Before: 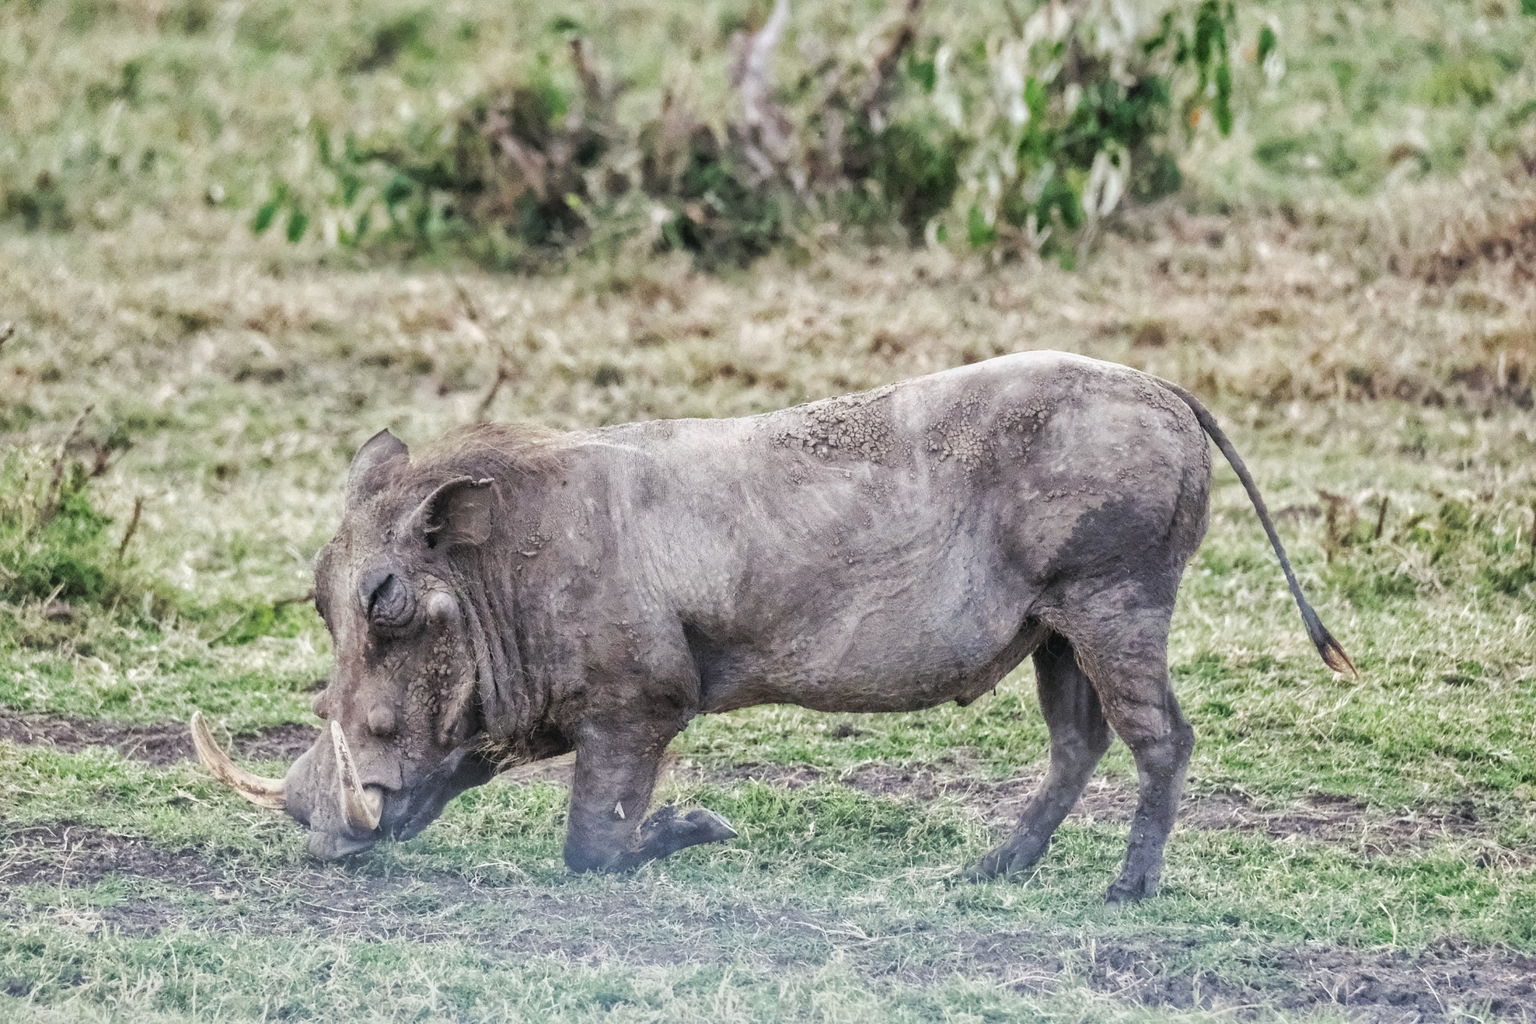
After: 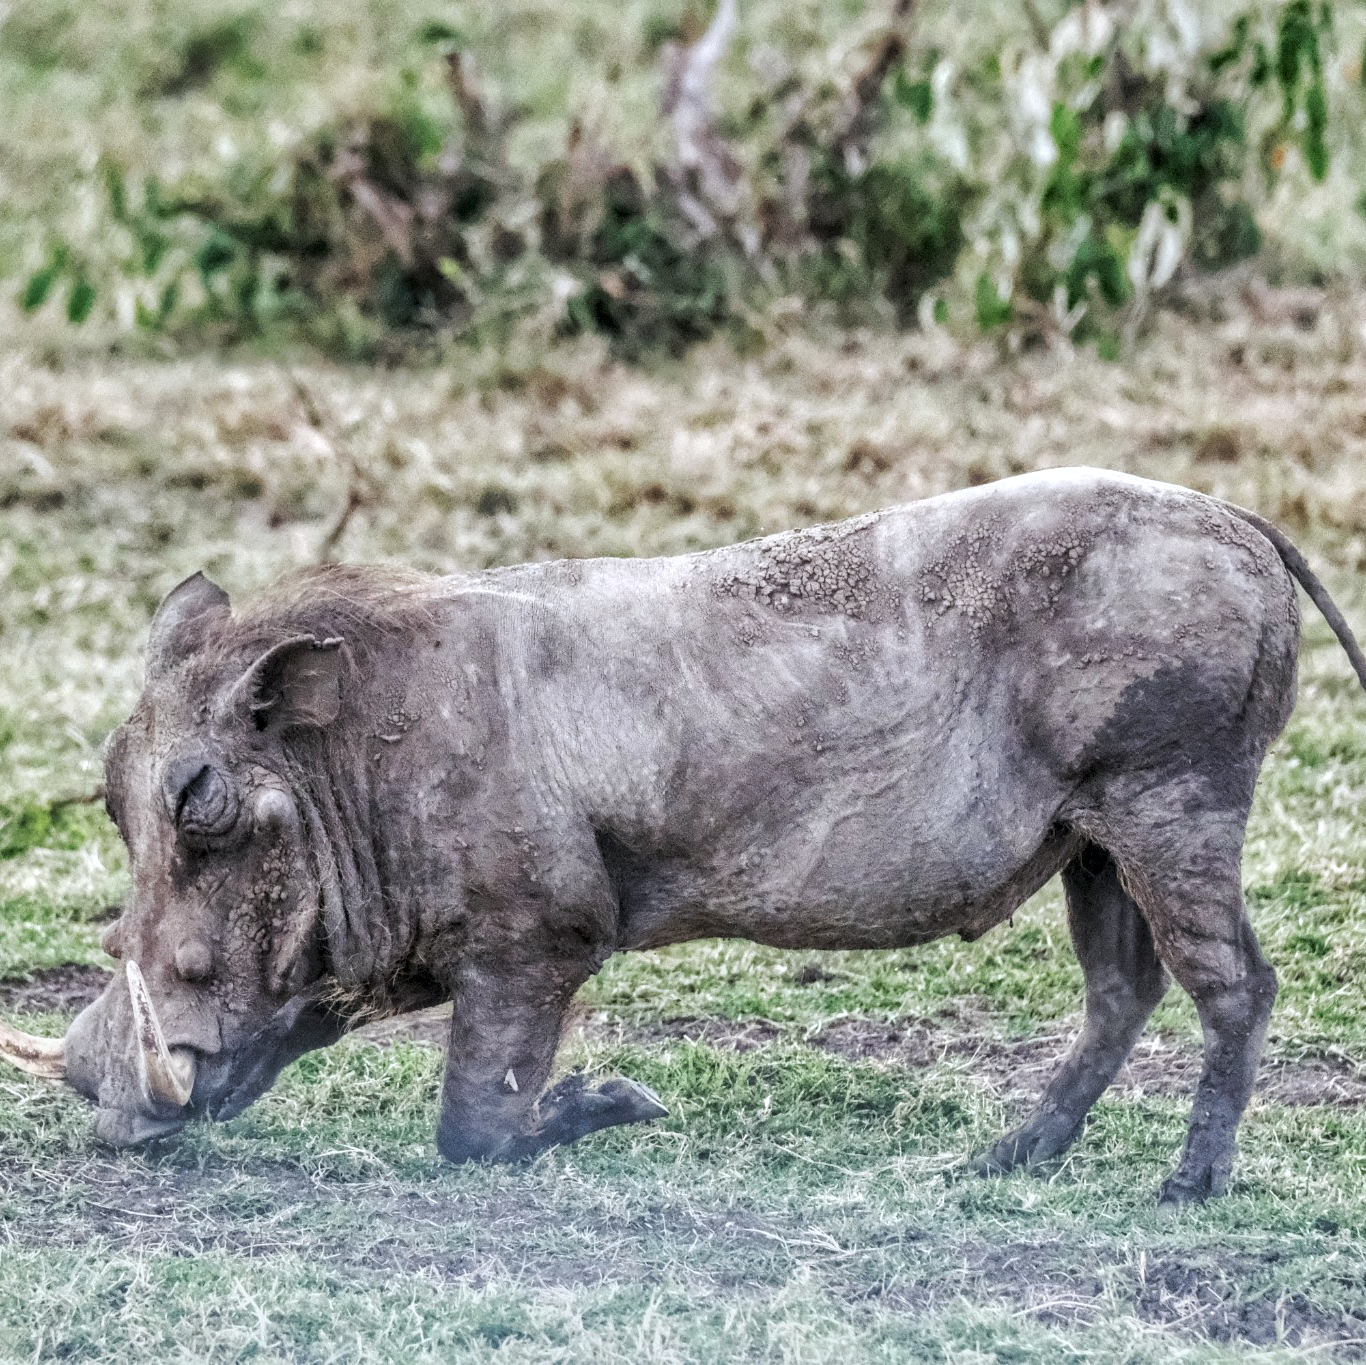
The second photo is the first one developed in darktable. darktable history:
crop: left 15.424%, right 17.834%
color correction: highlights a* -0.069, highlights b* -5.49, shadows a* -0.135, shadows b* -0.126
local contrast: detail 130%
